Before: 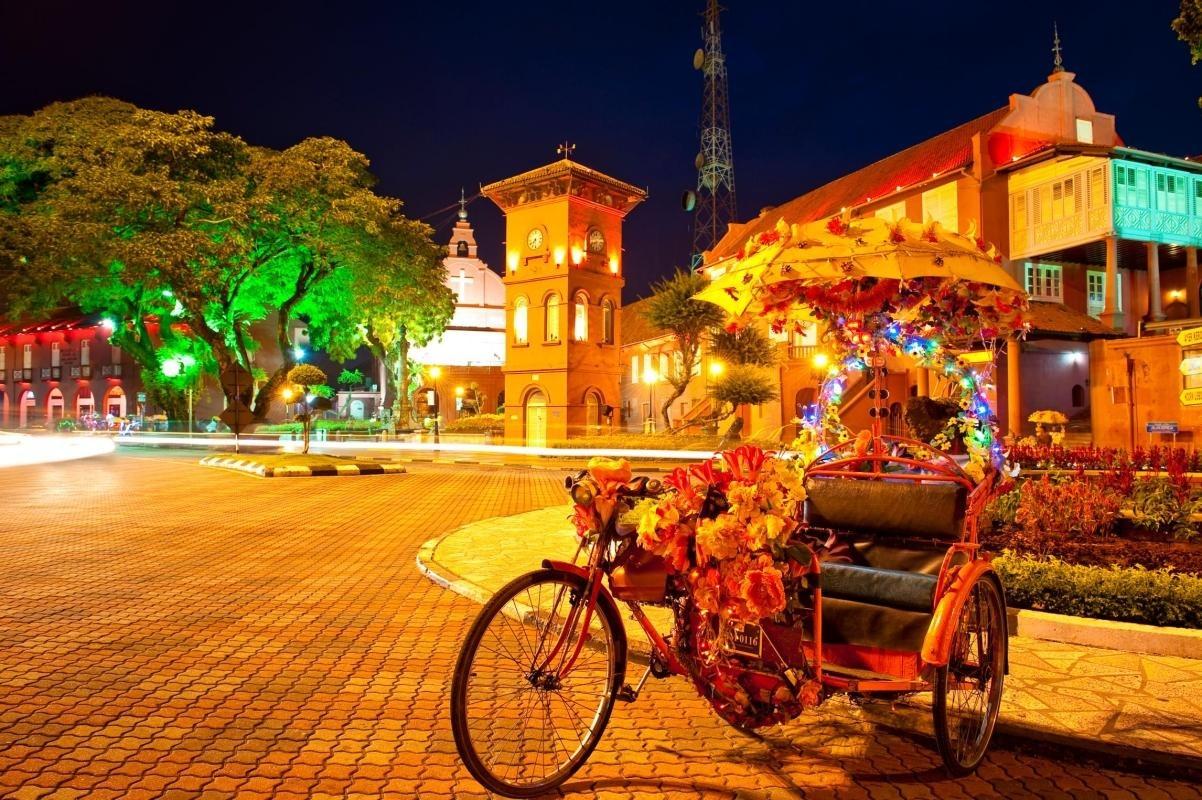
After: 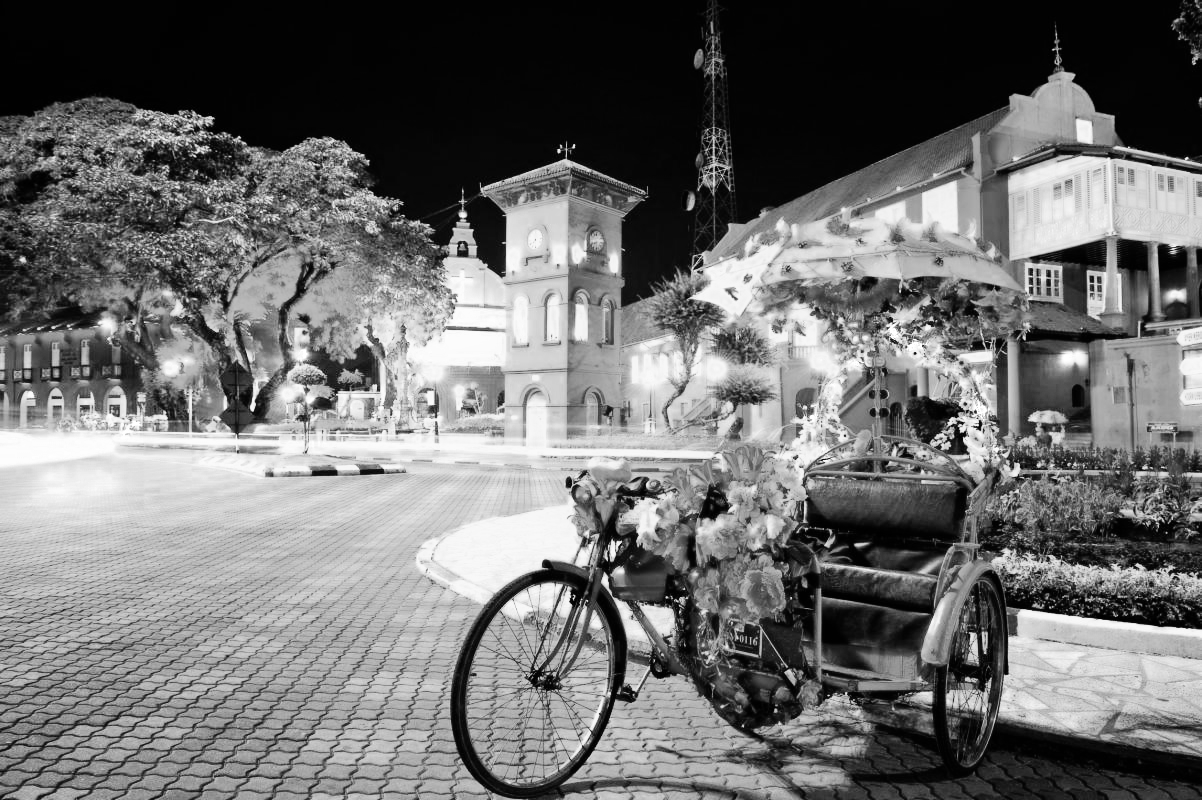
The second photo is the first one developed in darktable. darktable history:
color balance rgb: shadows lift › chroma 1%, shadows lift › hue 113°, highlights gain › chroma 0.2%, highlights gain › hue 333°, perceptual saturation grading › global saturation 20%, perceptual saturation grading › highlights -50%, perceptual saturation grading › shadows 25%, contrast -10%
color zones: curves: ch0 [(0, 0.5) (0.125, 0.4) (0.25, 0.5) (0.375, 0.4) (0.5, 0.4) (0.625, 0.6) (0.75, 0.6) (0.875, 0.5)]; ch1 [(0, 0.35) (0.125, 0.45) (0.25, 0.35) (0.375, 0.35) (0.5, 0.35) (0.625, 0.35) (0.75, 0.45) (0.875, 0.35)]; ch2 [(0, 0.6) (0.125, 0.5) (0.25, 0.5) (0.375, 0.6) (0.5, 0.6) (0.625, 0.5) (0.75, 0.5) (0.875, 0.5)]
monochrome: on, module defaults
rgb curve: curves: ch0 [(0, 0) (0.21, 0.15) (0.24, 0.21) (0.5, 0.75) (0.75, 0.96) (0.89, 0.99) (1, 1)]; ch1 [(0, 0.02) (0.21, 0.13) (0.25, 0.2) (0.5, 0.67) (0.75, 0.9) (0.89, 0.97) (1, 1)]; ch2 [(0, 0.02) (0.21, 0.13) (0.25, 0.2) (0.5, 0.67) (0.75, 0.9) (0.89, 0.97) (1, 1)], compensate middle gray true
